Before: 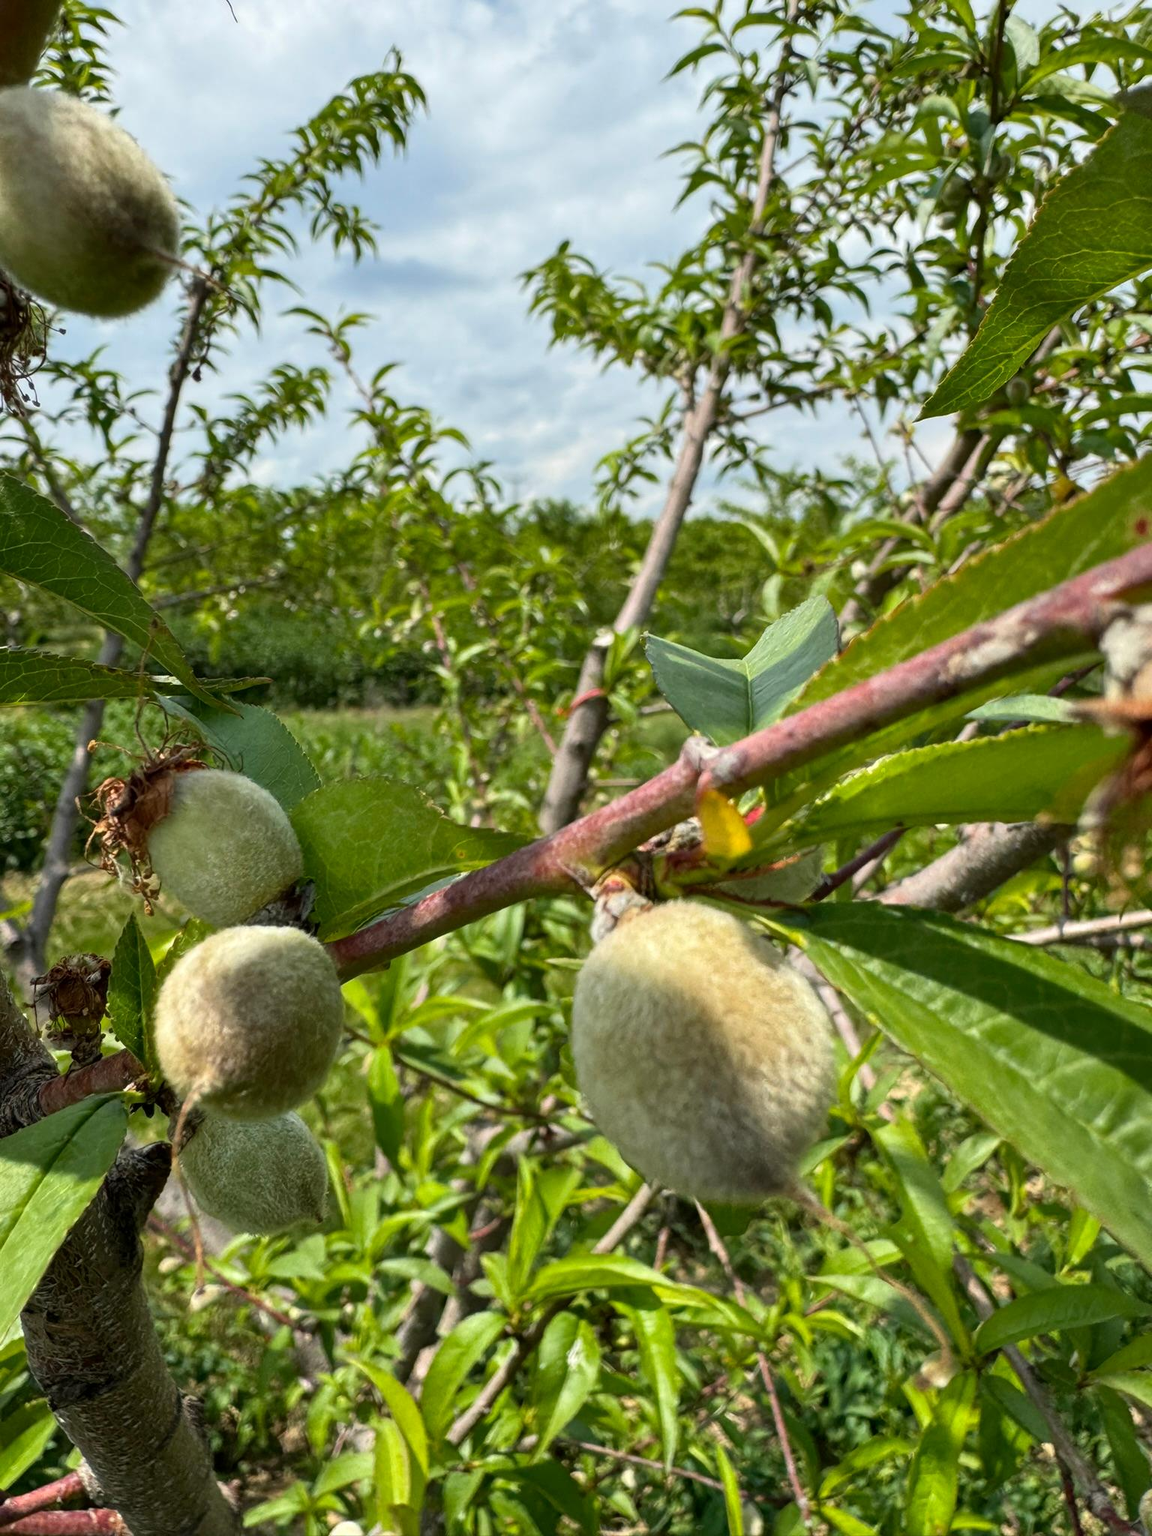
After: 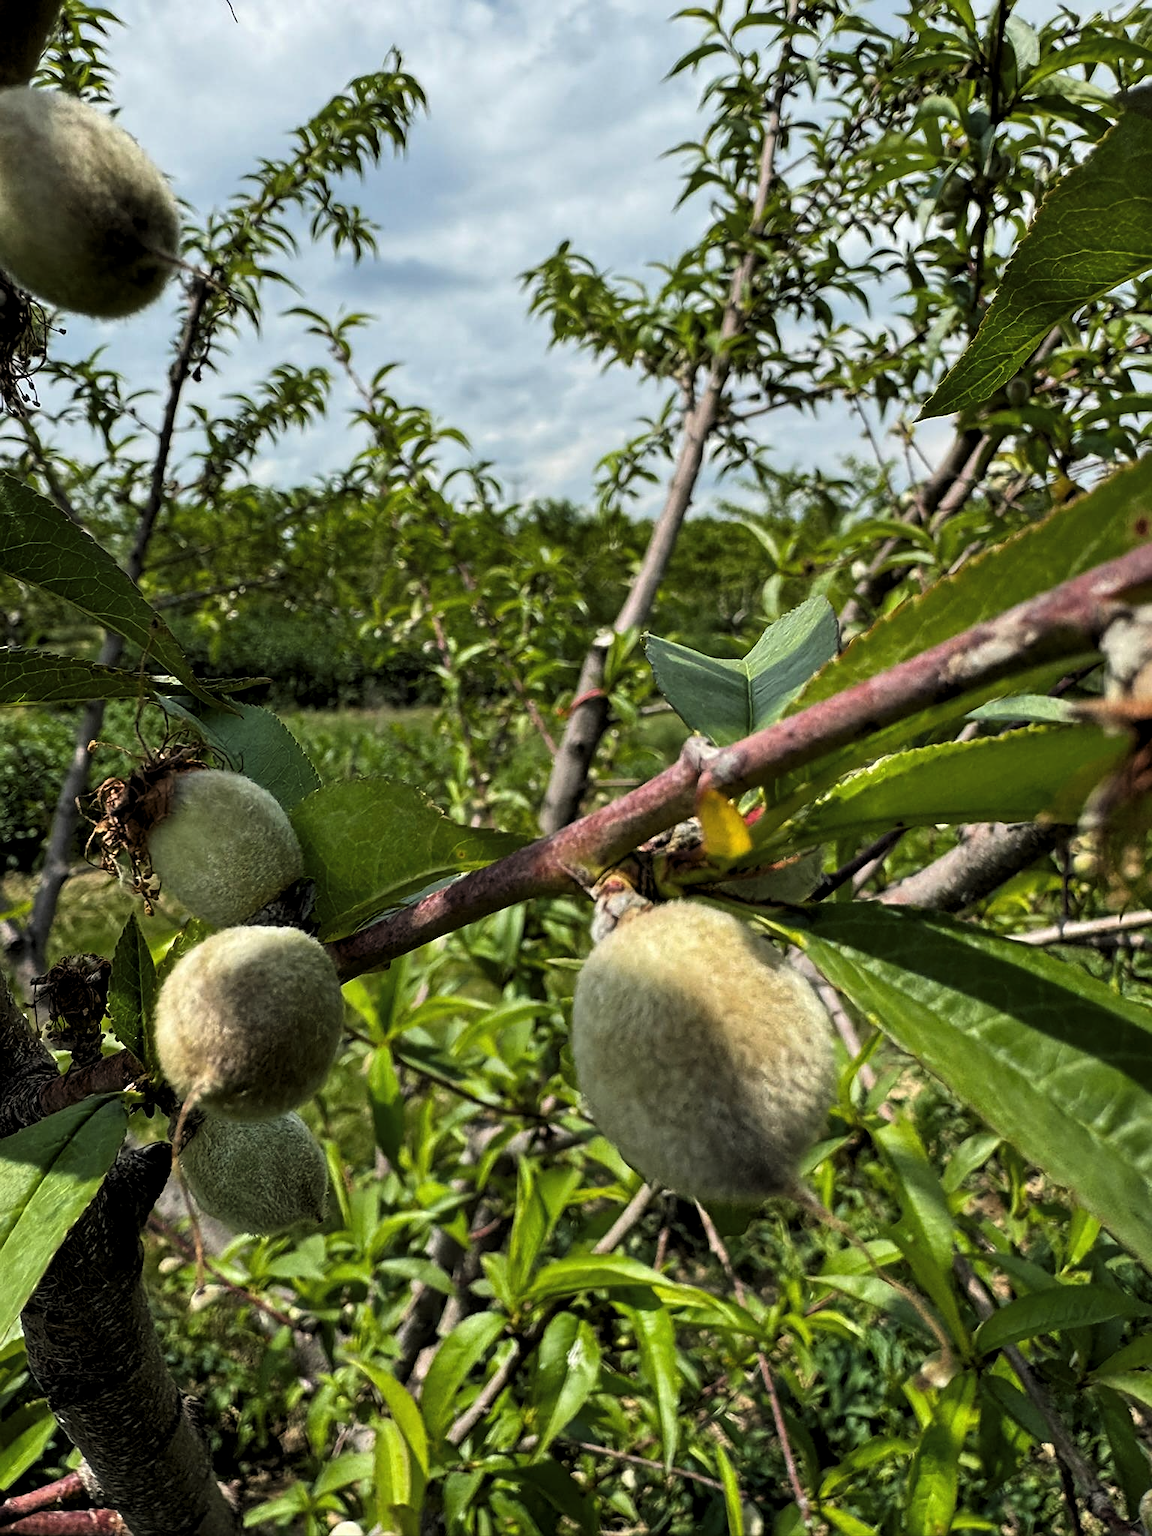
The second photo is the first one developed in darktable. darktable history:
sharpen: on, module defaults
levels: levels [0.116, 0.574, 1]
